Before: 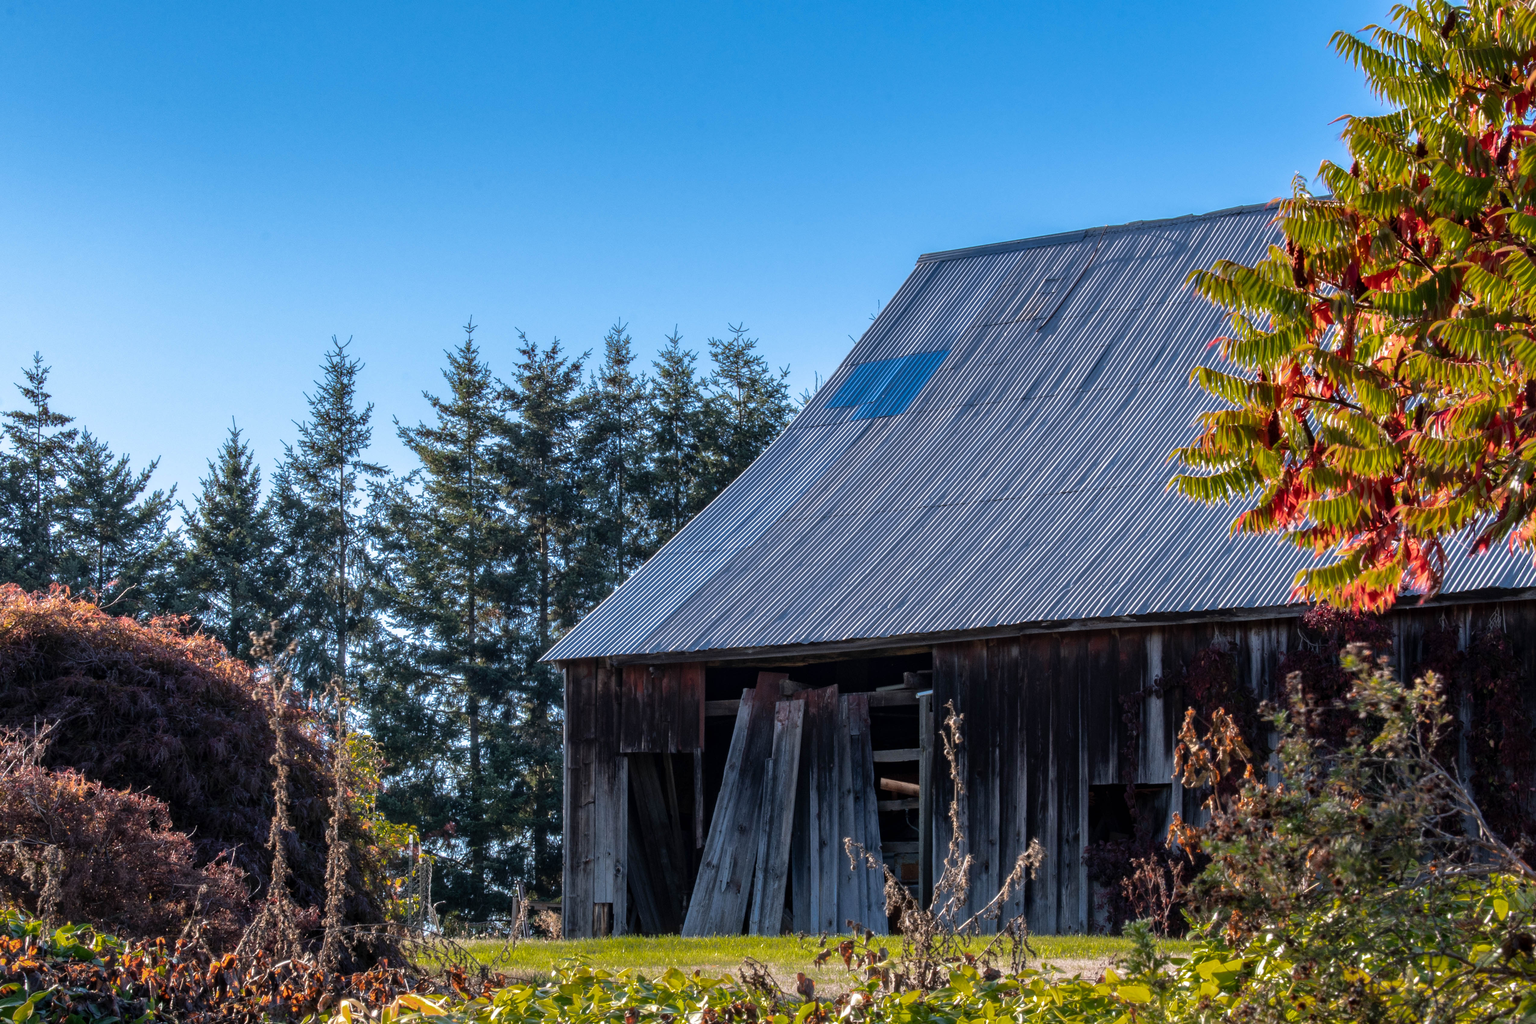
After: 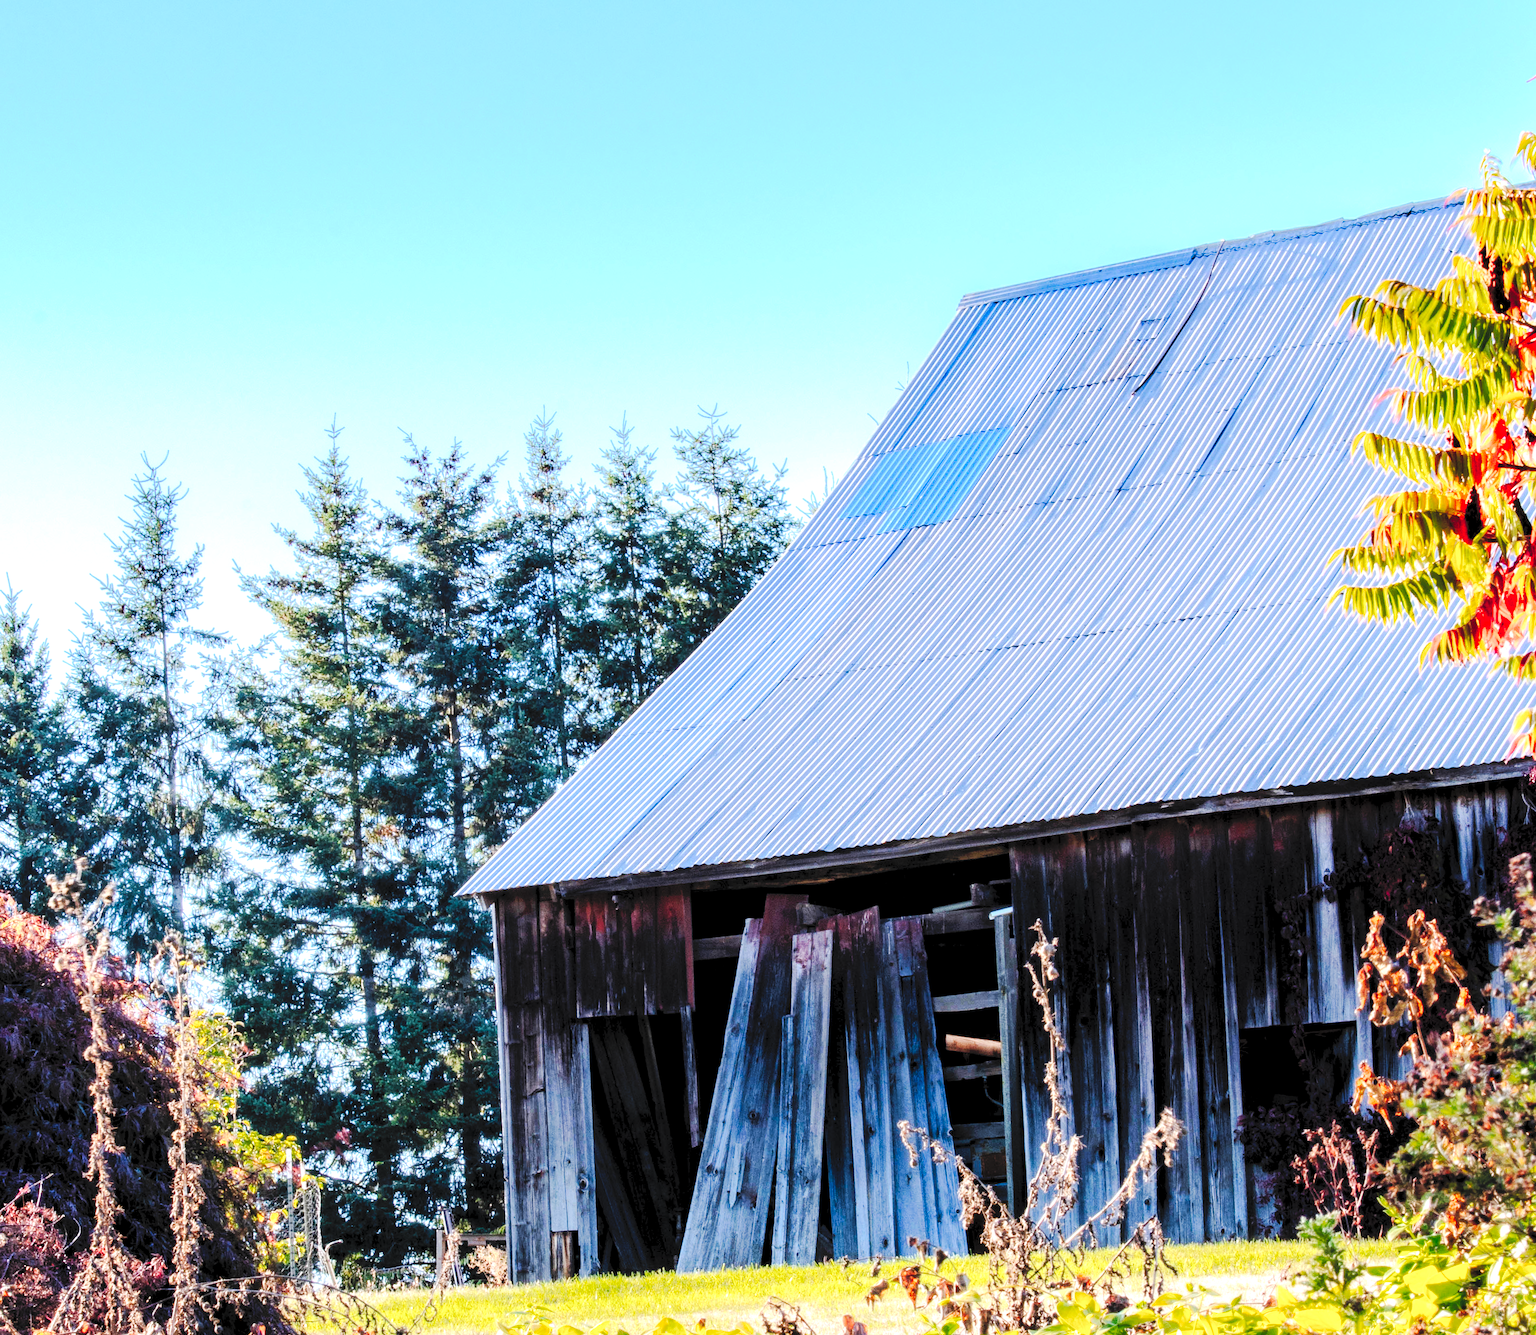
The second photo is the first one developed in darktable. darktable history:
rotate and perspective: rotation -3°, crop left 0.031, crop right 0.968, crop top 0.07, crop bottom 0.93
tone equalizer: -8 EV 0.001 EV, -7 EV -0.002 EV, -6 EV 0.002 EV, -5 EV -0.03 EV, -4 EV -0.116 EV, -3 EV -0.169 EV, -2 EV 0.24 EV, -1 EV 0.702 EV, +0 EV 0.493 EV
crop: left 13.443%, right 13.31%
exposure: exposure 0.493 EV, compensate highlight preservation false
velvia: strength 9.25%
levels: levels [0.072, 0.414, 0.976]
tone curve: curves: ch0 [(0, 0) (0.003, 0.058) (0.011, 0.061) (0.025, 0.065) (0.044, 0.076) (0.069, 0.083) (0.1, 0.09) (0.136, 0.102) (0.177, 0.145) (0.224, 0.196) (0.277, 0.278) (0.335, 0.375) (0.399, 0.486) (0.468, 0.578) (0.543, 0.651) (0.623, 0.717) (0.709, 0.783) (0.801, 0.838) (0.898, 0.91) (1, 1)], preserve colors none
